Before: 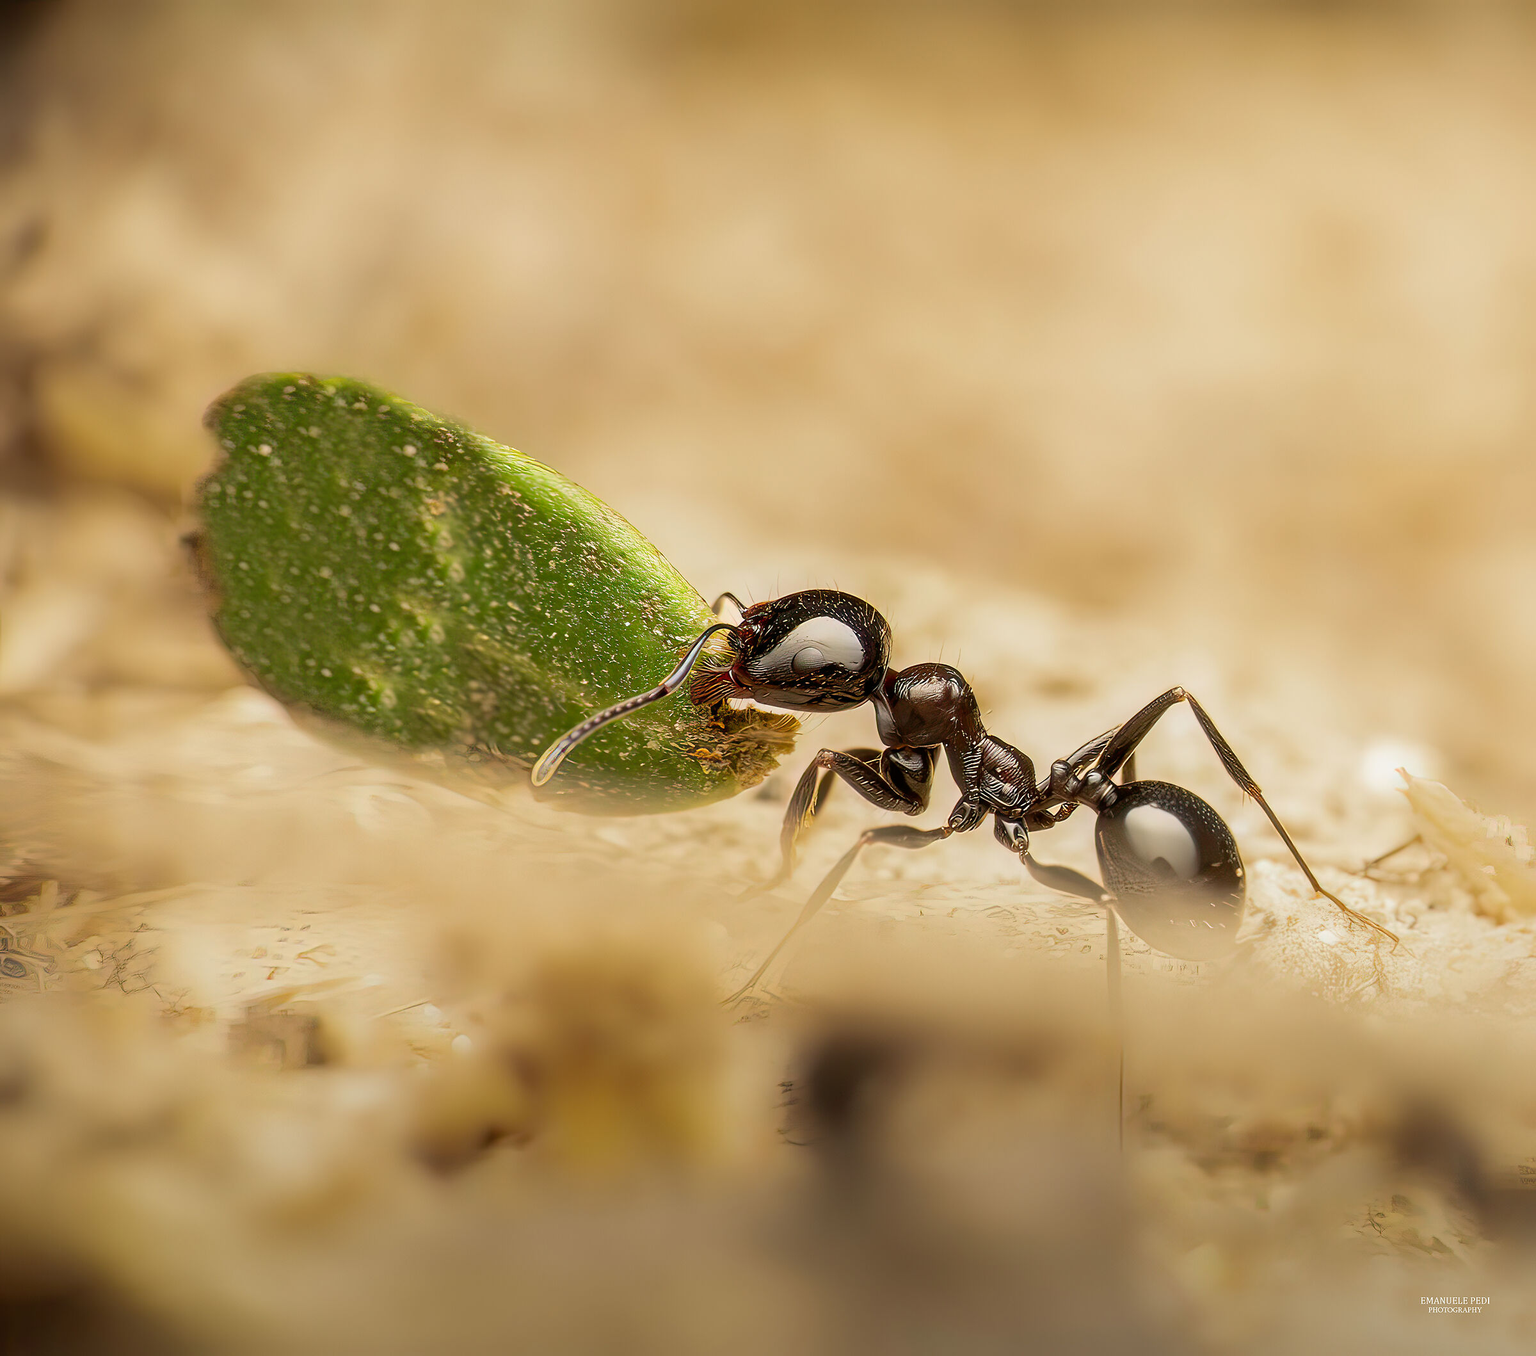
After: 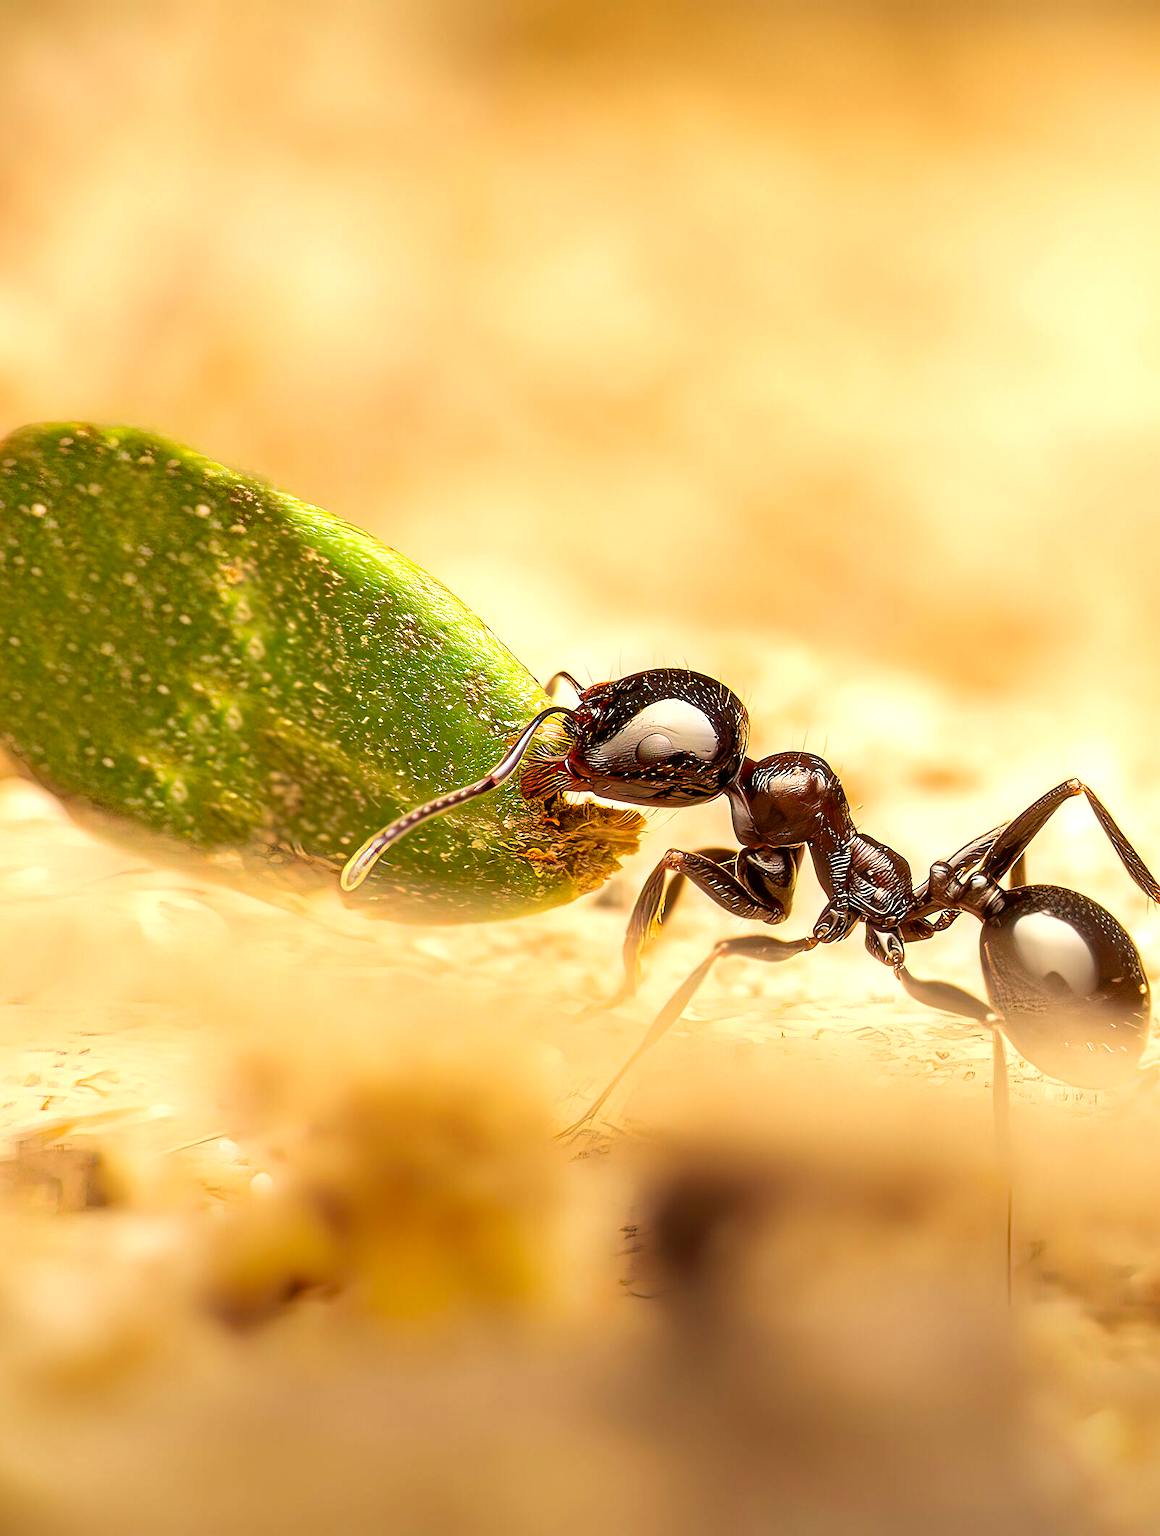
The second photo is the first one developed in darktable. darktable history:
crop and rotate: left 15.055%, right 18.278%
rgb levels: mode RGB, independent channels, levels [[0, 0.5, 1], [0, 0.521, 1], [0, 0.536, 1]]
exposure: black level correction 0, exposure 0.7 EV, compensate exposure bias true, compensate highlight preservation false
